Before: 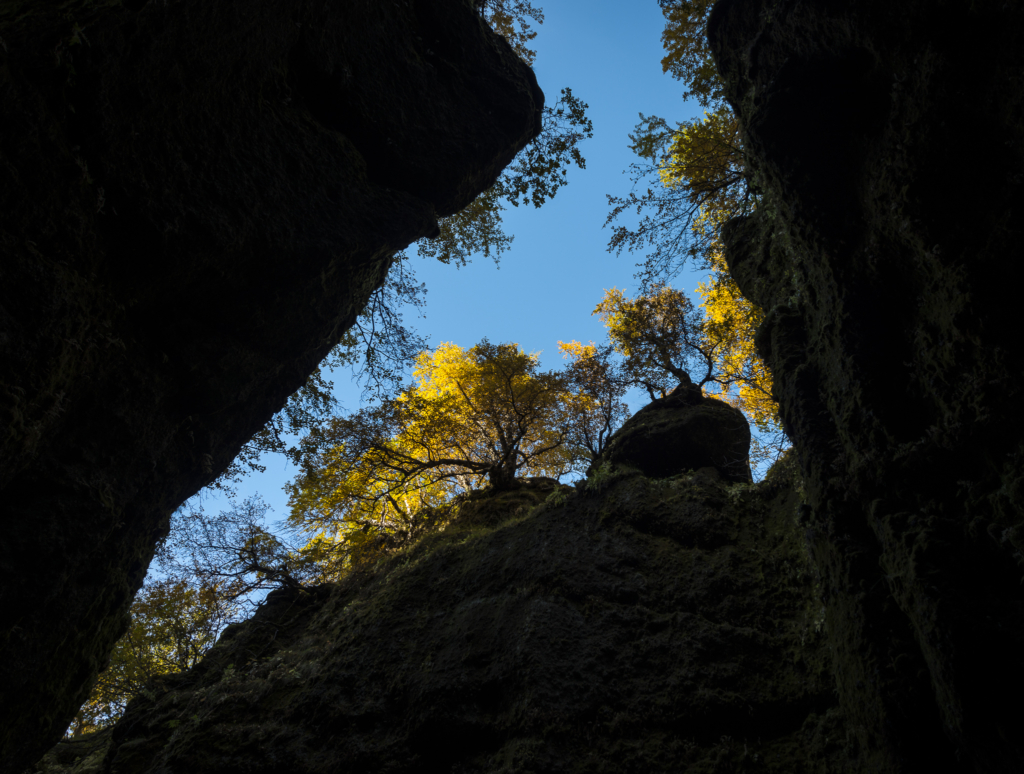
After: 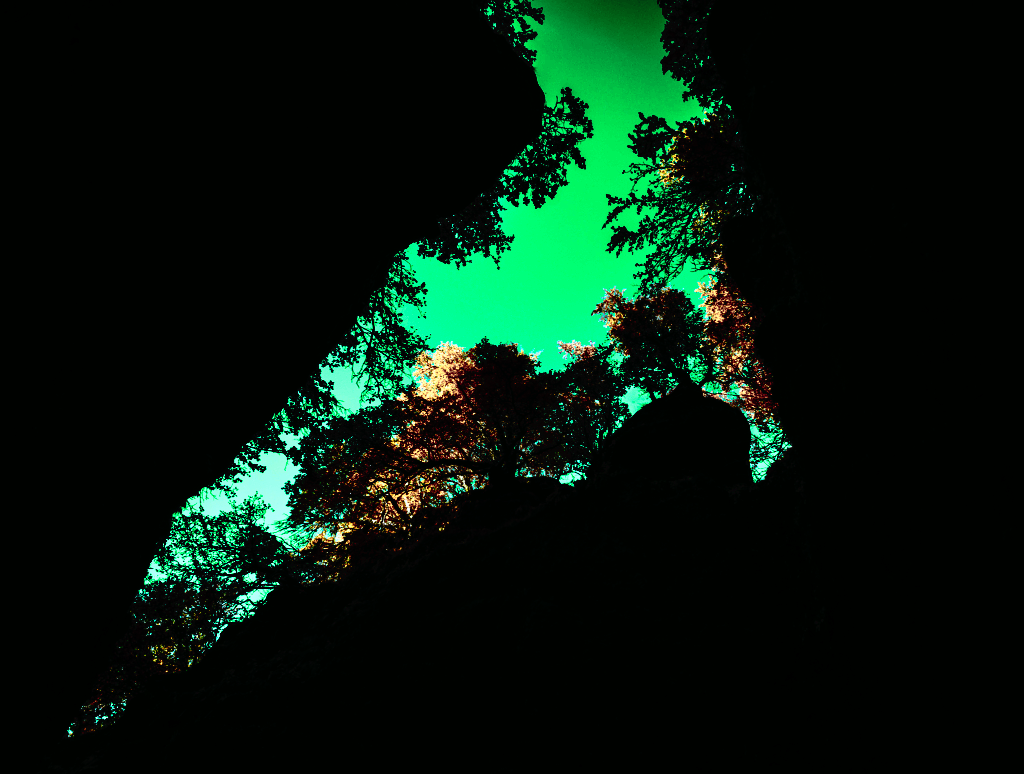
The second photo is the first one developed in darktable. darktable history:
tone curve: curves: ch0 [(0, 0) (0.003, 0.005) (0.011, 0.005) (0.025, 0.006) (0.044, 0.008) (0.069, 0.01) (0.1, 0.012) (0.136, 0.015) (0.177, 0.019) (0.224, 0.017) (0.277, 0.015) (0.335, 0.018) (0.399, 0.043) (0.468, 0.118) (0.543, 0.349) (0.623, 0.591) (0.709, 0.88) (0.801, 0.983) (0.898, 0.973) (1, 1)], preserve colors none
color look up table: target L [102.05, 94.82, 72.82, 70.84, 101.63, 71.51, 72.52, 61.39, 47.74, 55.65, 32.23, 0.471, 200.61, 102.21, 76.82, 70.68, 60.22, 54.49, 34.85, 0.532, 0.139, 2.988, 16.82, 34.36, 5.838, 0.274, 74.72, 68.27, 59.62, 57.16, 35.73, 52.23, 31.37, 40.33, 6.052, 1.101, 20.78, 35.46, 11.23, 94.76, 72.68, 71.91, 93.82, 65.98, 61.78, 54.18, 55.22, 40.43, 3.741], target a [-3.704, -70.61, -7.308, -23.8, -4.226, -19.12, -10.47, -1.476, 2.002, -14.76, -61.83, -0.375, 0, 0, 0.62, 2.721, 4.444, 3.026, 2.322, -0.104, 0.647, 20.76, 52.63, 1.384, 20.95, 0, 5.411, 12.2, 4.701, 28.1, -11.9, 21.96, -60.2, 24.93, -9.129, 18.17, 59.11, 0.131, -3.932, -60.82, -6.952, -16.25, -72.48, -16.94, -9.471, -12.82, -12.34, -14.24, -2.484], target b [46.77, 50.56, -49.32, 24.71, 49.09, 10.39, 8.126, 18.83, 18.55, 13.36, 50.44, 0.283, 0, -0.001, 0.248, 7.981, 0.273, 2.261, 5.535, 0.38, -0.186, 4.23, 28.4, 4.776, 5.294, 0, -44.82, -9.722, -15.12, -2.521, 1.704, -26.99, 37.85, 4.83, -9.581, -62.38, -22.02, -2.653, -0.952, -10.58, -50, -3.606, 33.5, 4.687, -0.179, 8.995, 4.887, 9.549, -9.627], num patches 49
